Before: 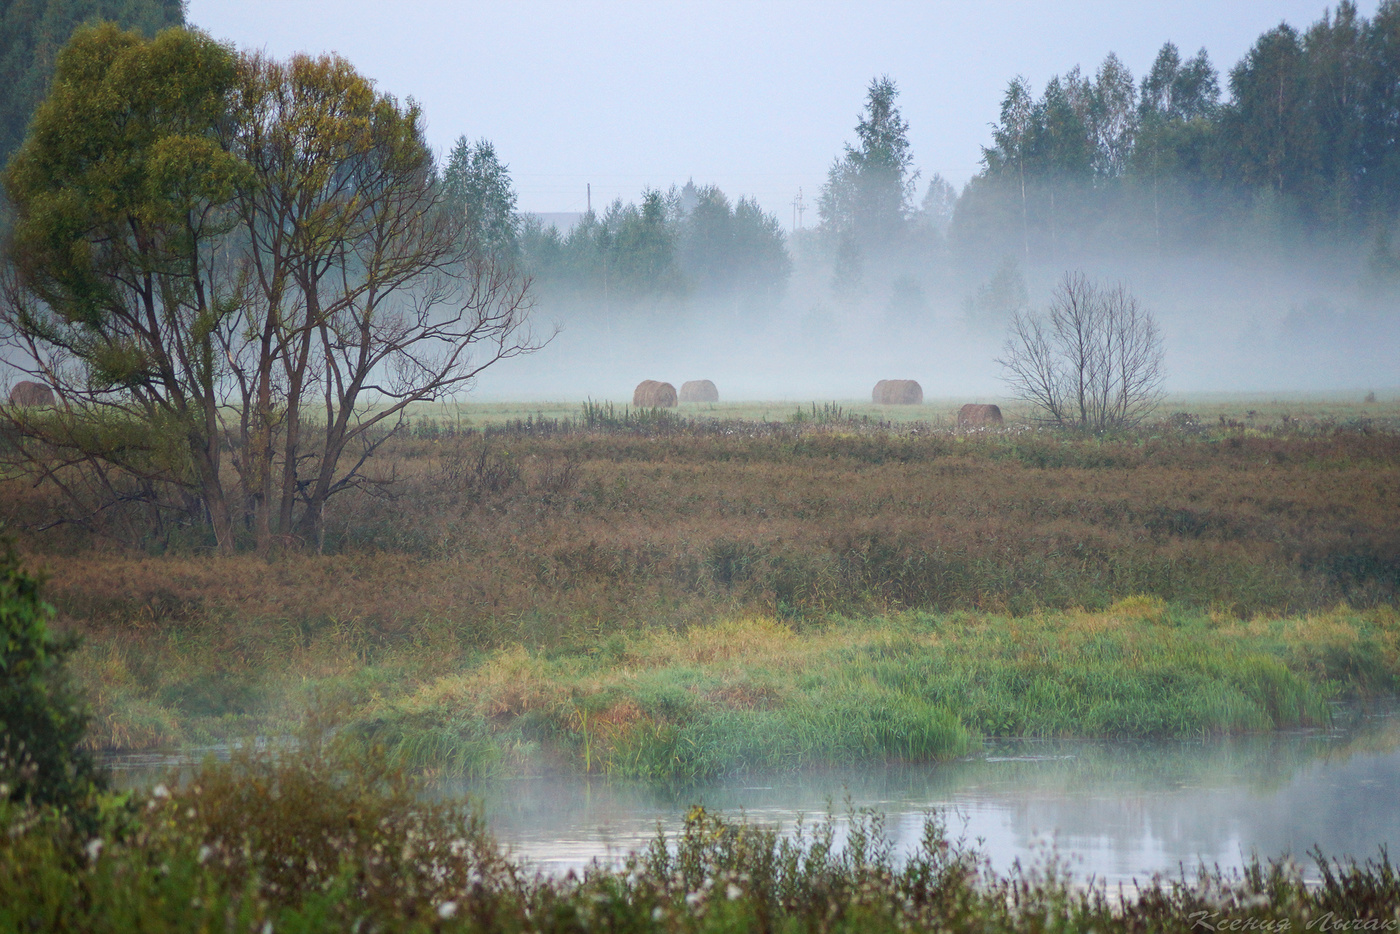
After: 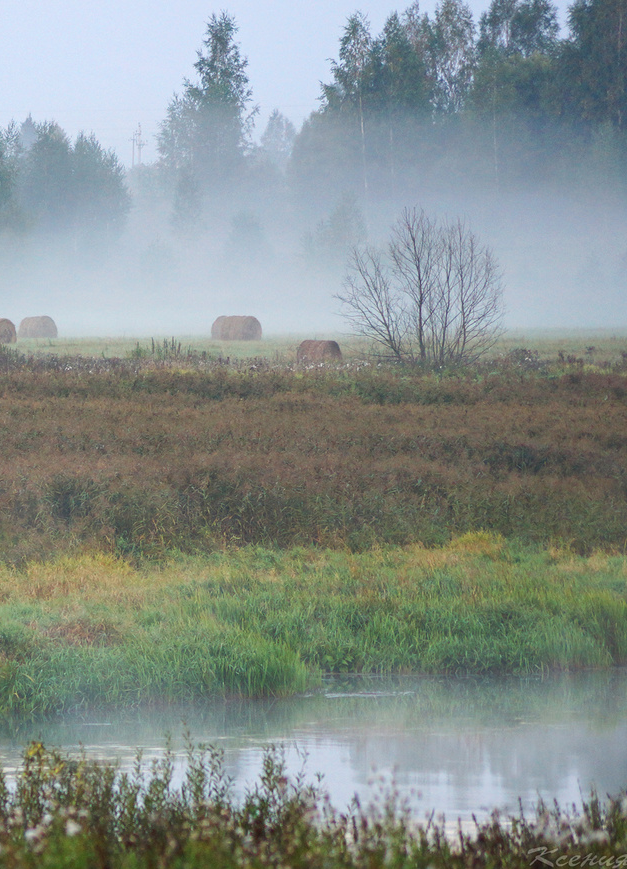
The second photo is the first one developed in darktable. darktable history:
crop: left 47.228%, top 6.856%, right 7.977%
